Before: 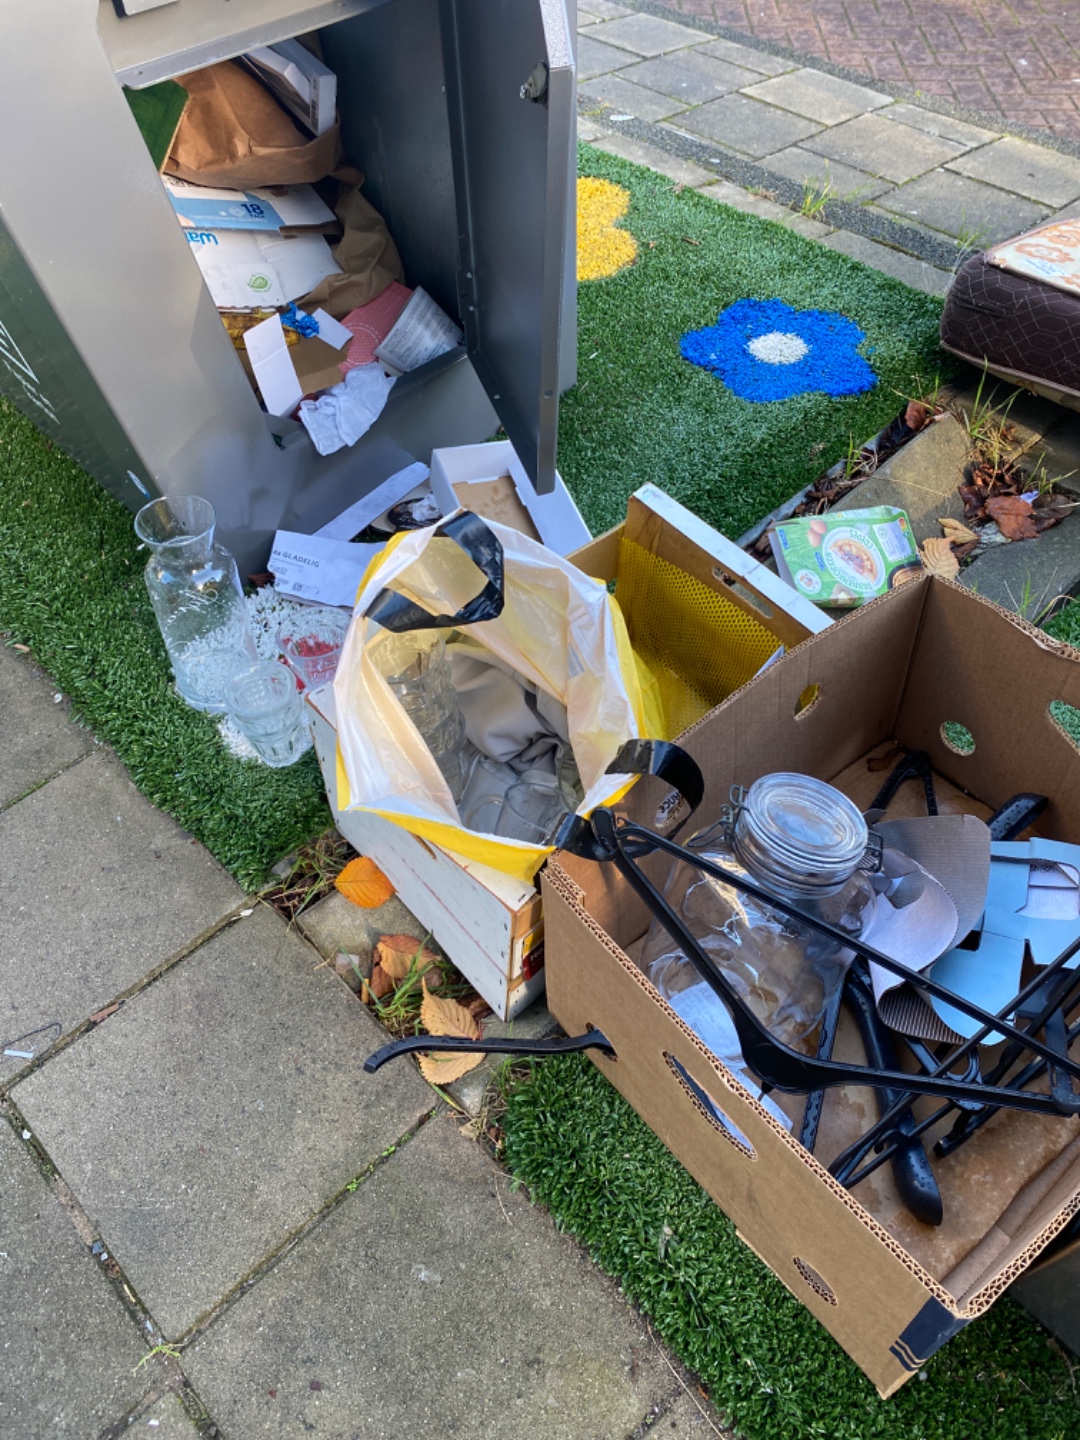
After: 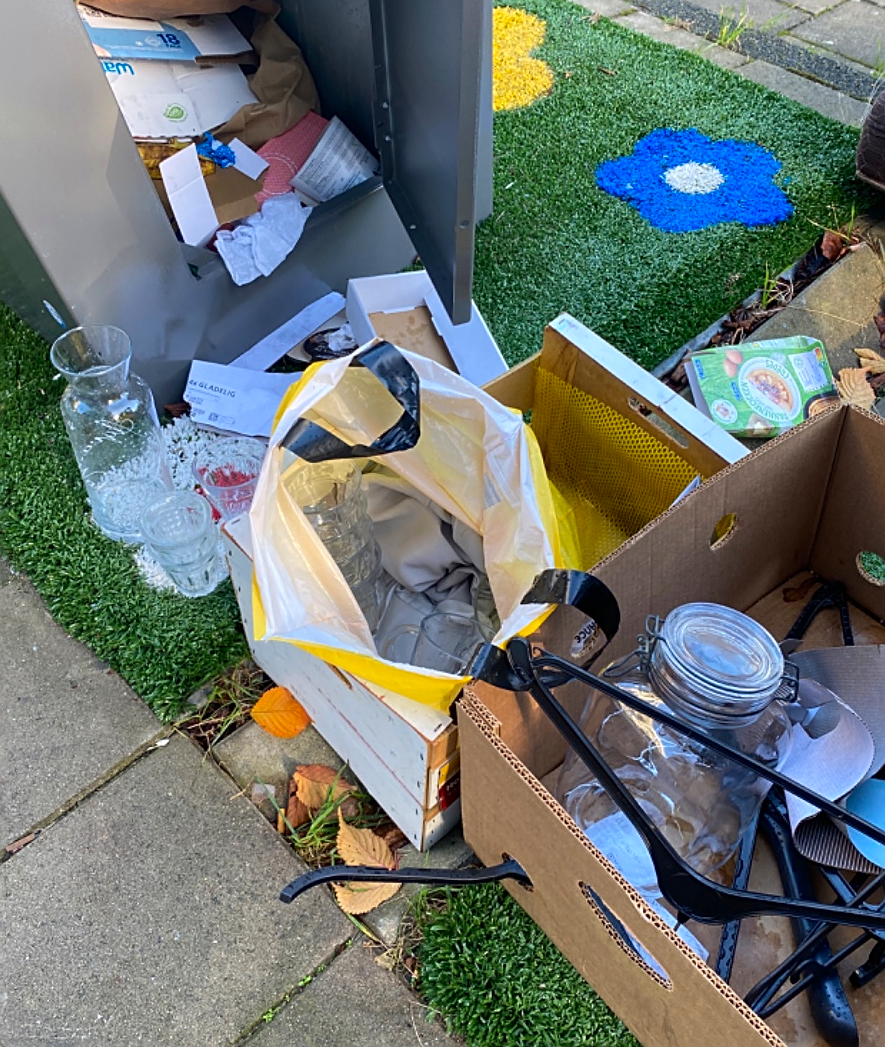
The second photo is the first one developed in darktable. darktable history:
crop: left 7.856%, top 11.836%, right 10.12%, bottom 15.387%
sharpen: on, module defaults
contrast brightness saturation: contrast 0.04, saturation 0.16
